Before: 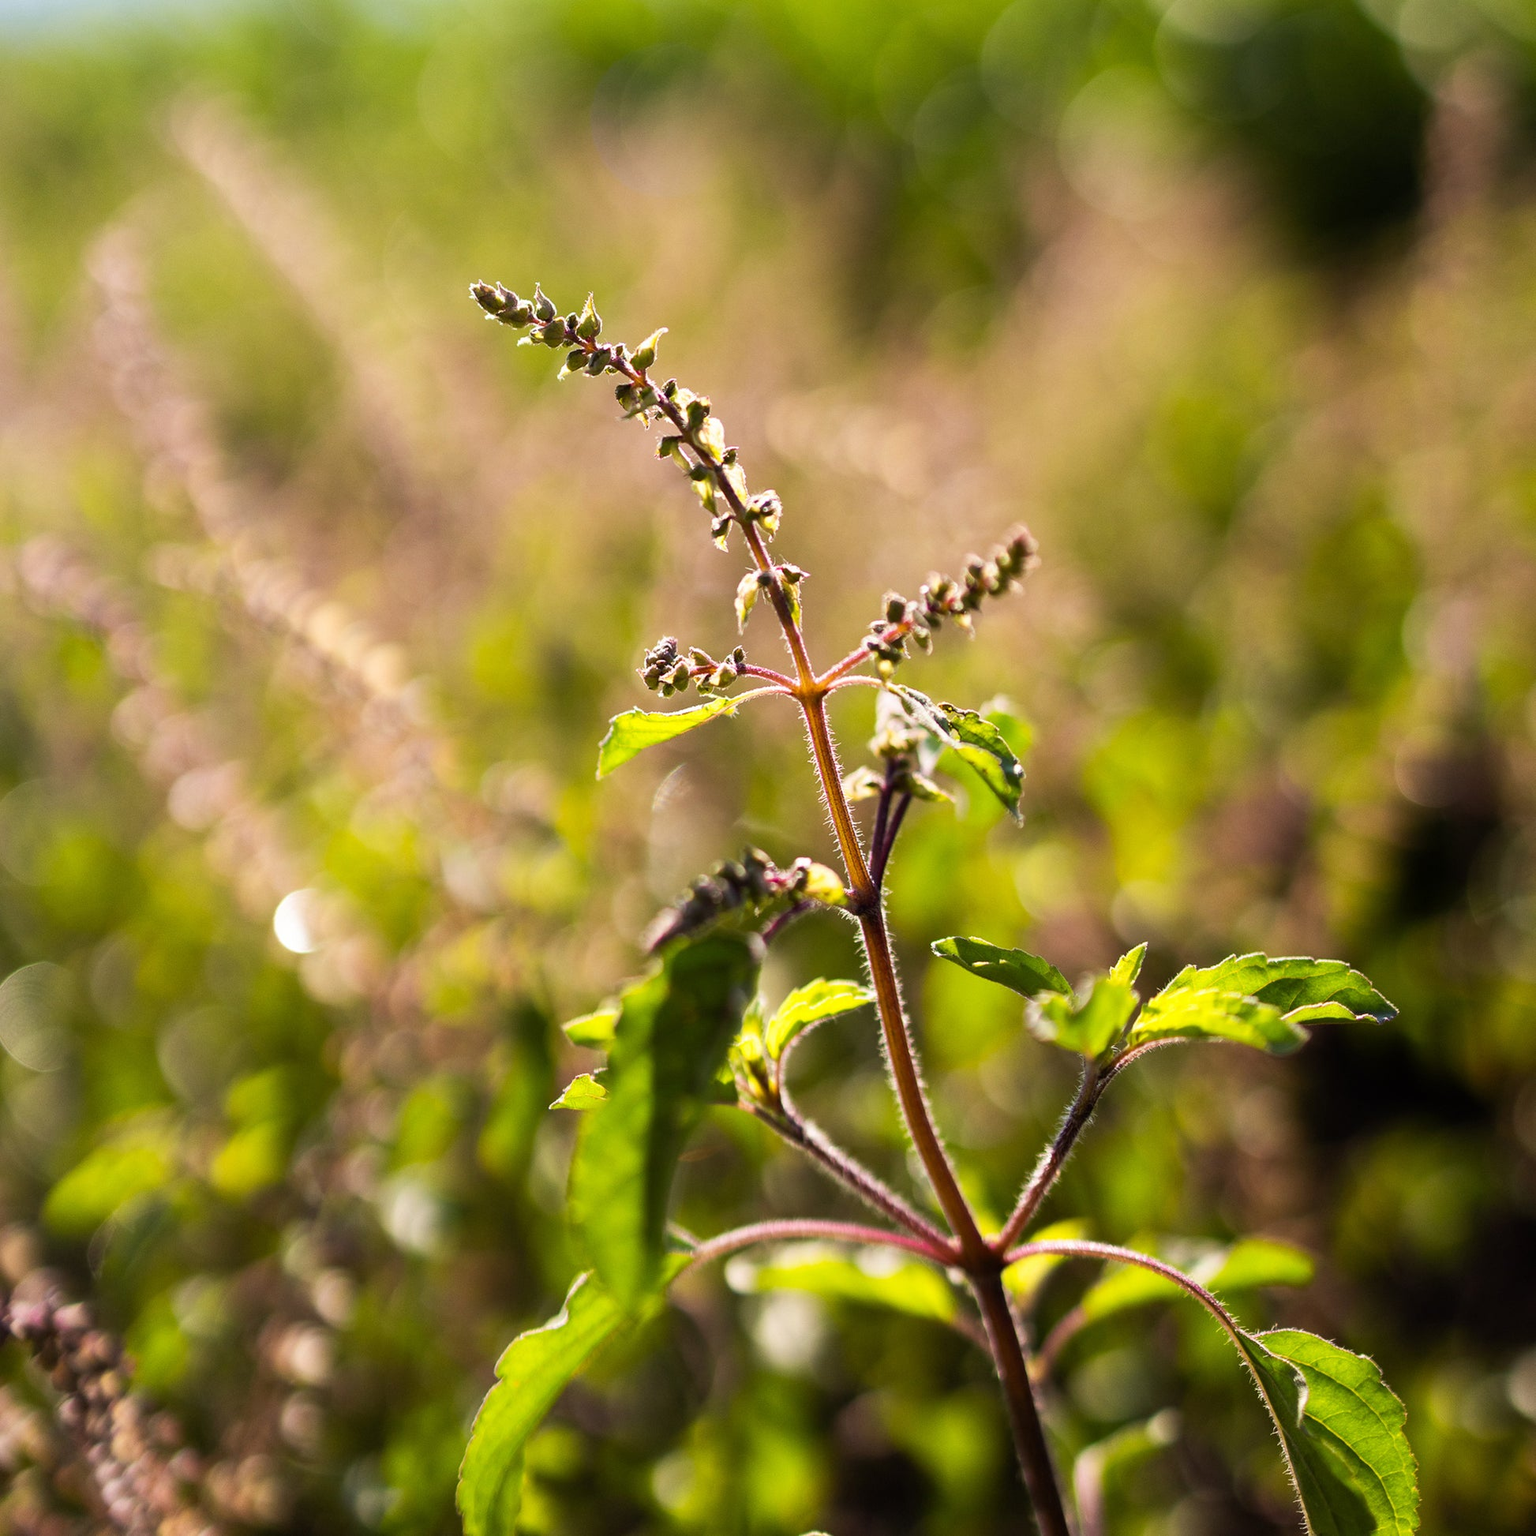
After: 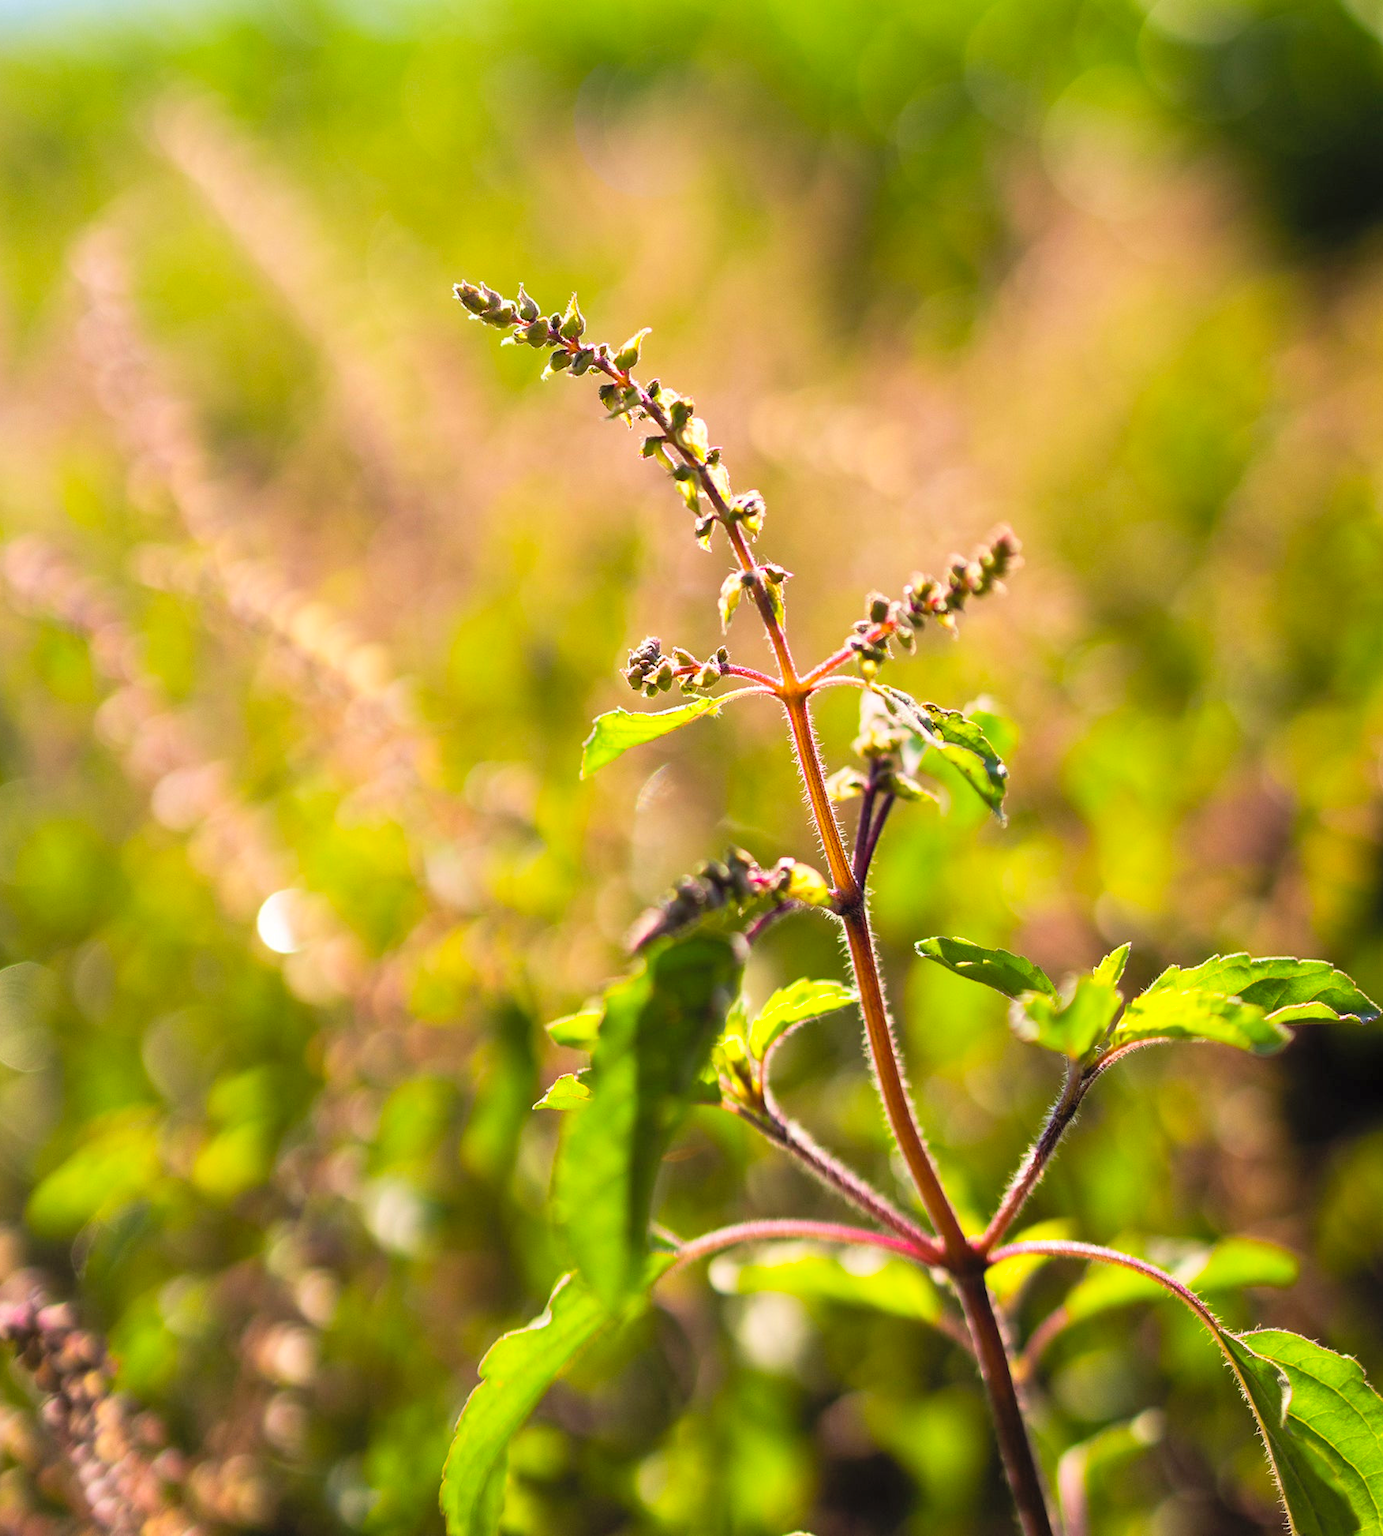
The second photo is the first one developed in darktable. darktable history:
crop and rotate: left 1.088%, right 8.807%
contrast brightness saturation: contrast 0.07, brightness 0.18, saturation 0.4
